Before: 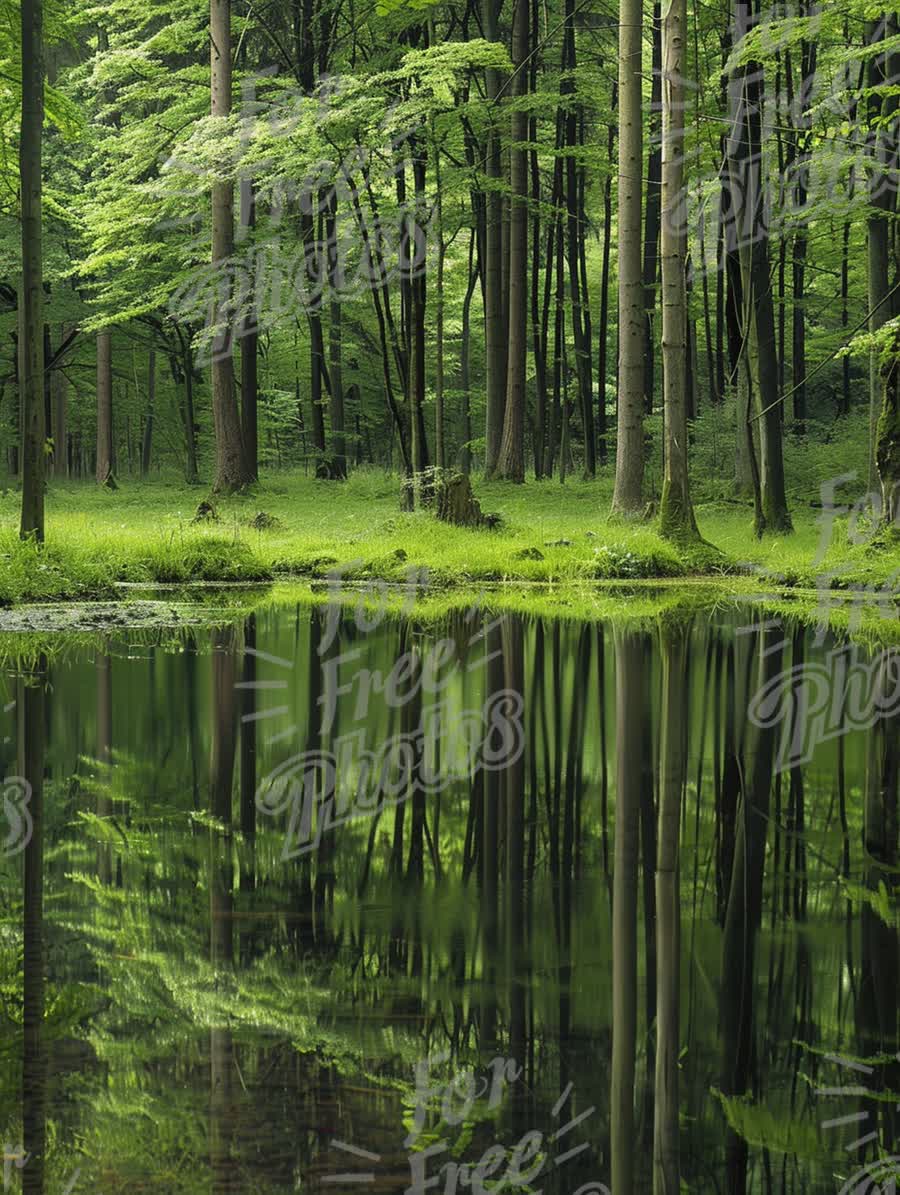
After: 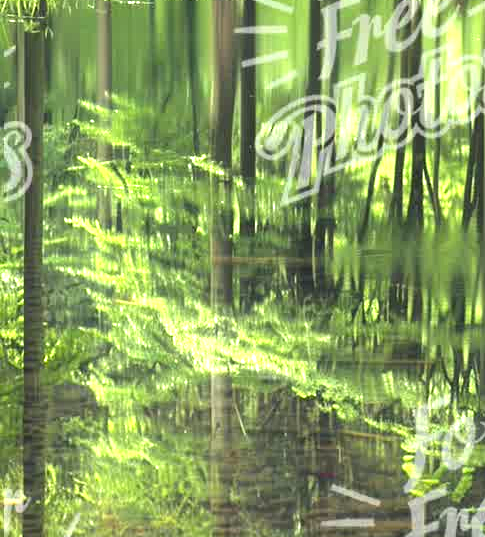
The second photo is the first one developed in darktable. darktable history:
crop and rotate: top 54.838%, right 46.038%, bottom 0.174%
exposure: black level correction 0, exposure 2.12 EV, compensate highlight preservation false
